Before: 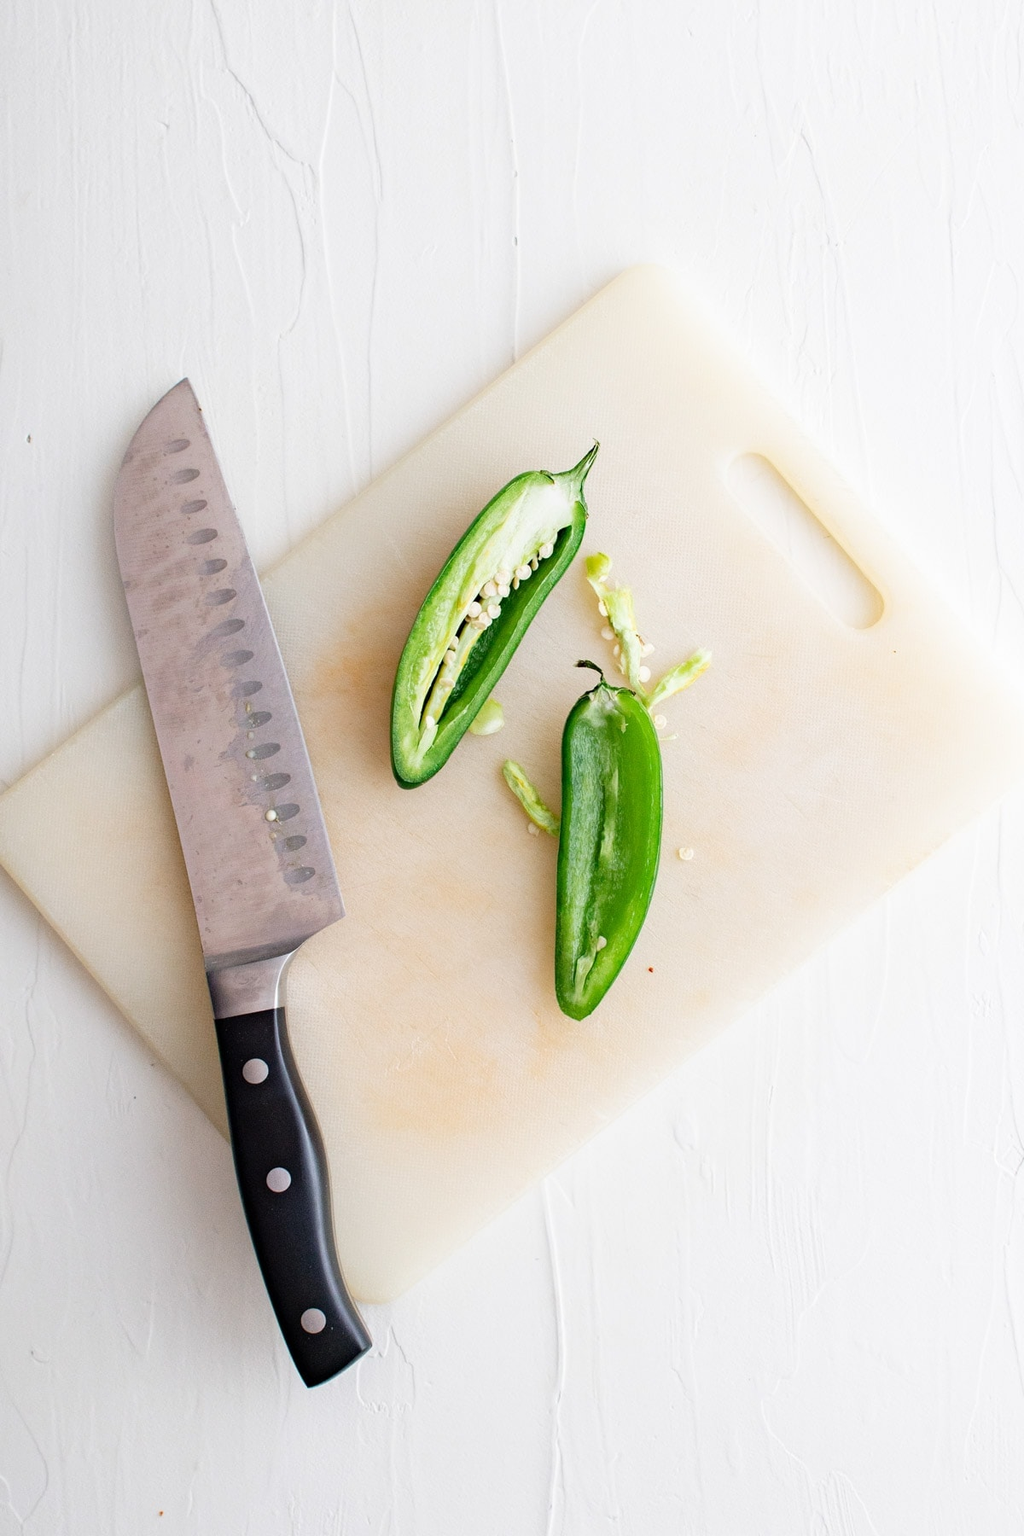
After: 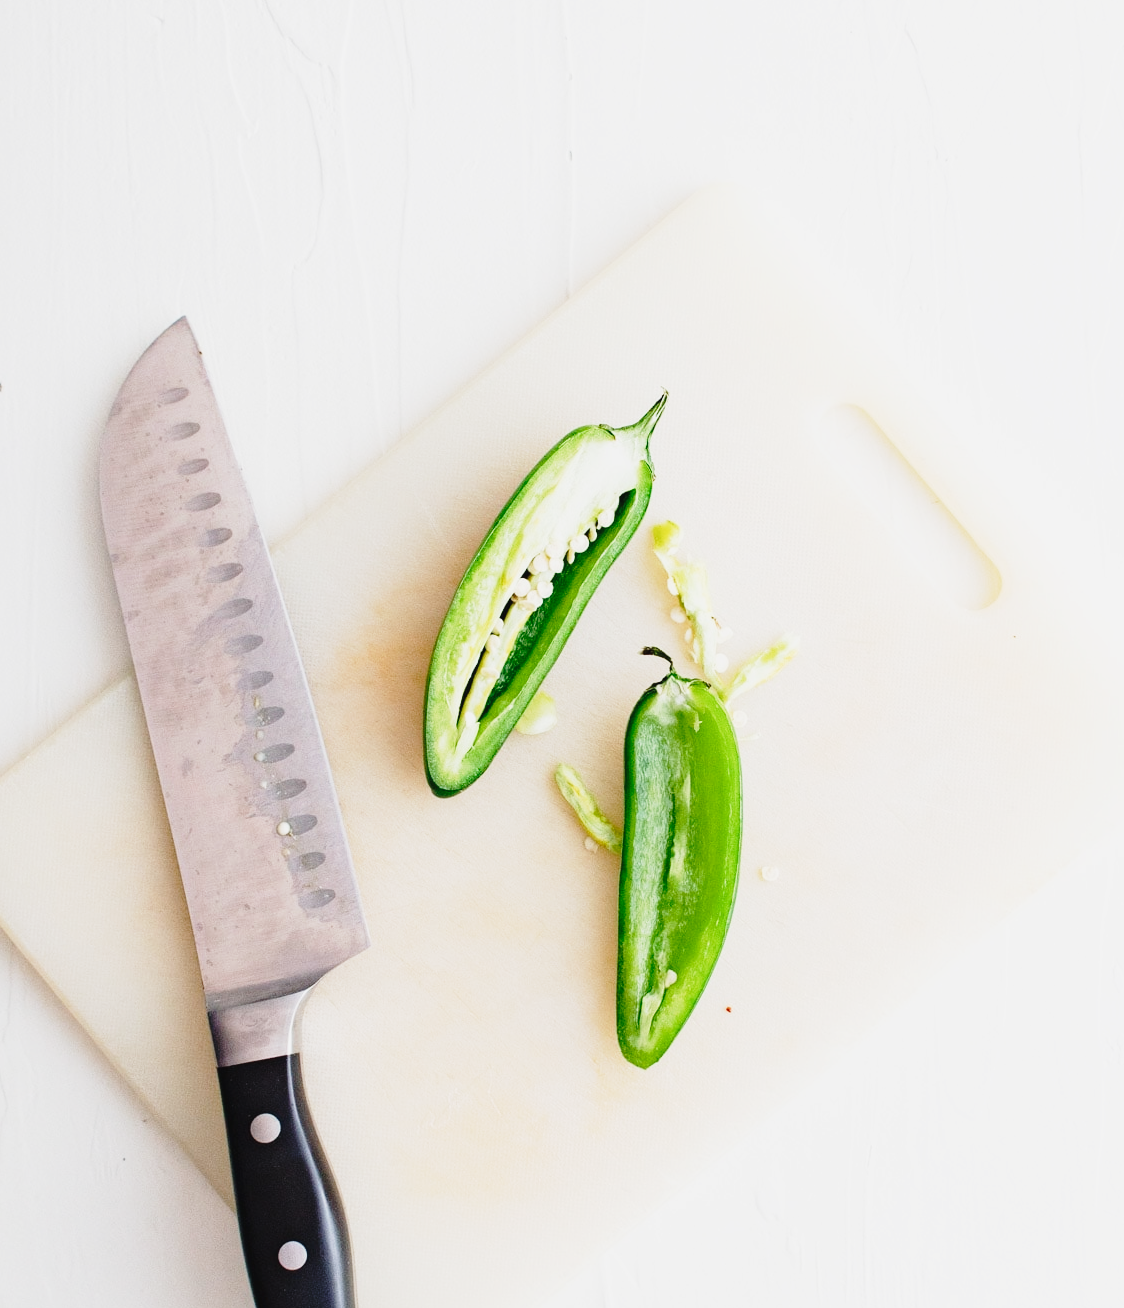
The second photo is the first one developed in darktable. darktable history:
exposure: compensate highlight preservation false
contrast brightness saturation: contrast -0.074, brightness -0.032, saturation -0.109
base curve: curves: ch0 [(0, 0) (0.028, 0.03) (0.121, 0.232) (0.46, 0.748) (0.859, 0.968) (1, 1)], exposure shift 0.573, preserve colors none
crop: left 2.853%, top 7.105%, right 3.467%, bottom 20.224%
